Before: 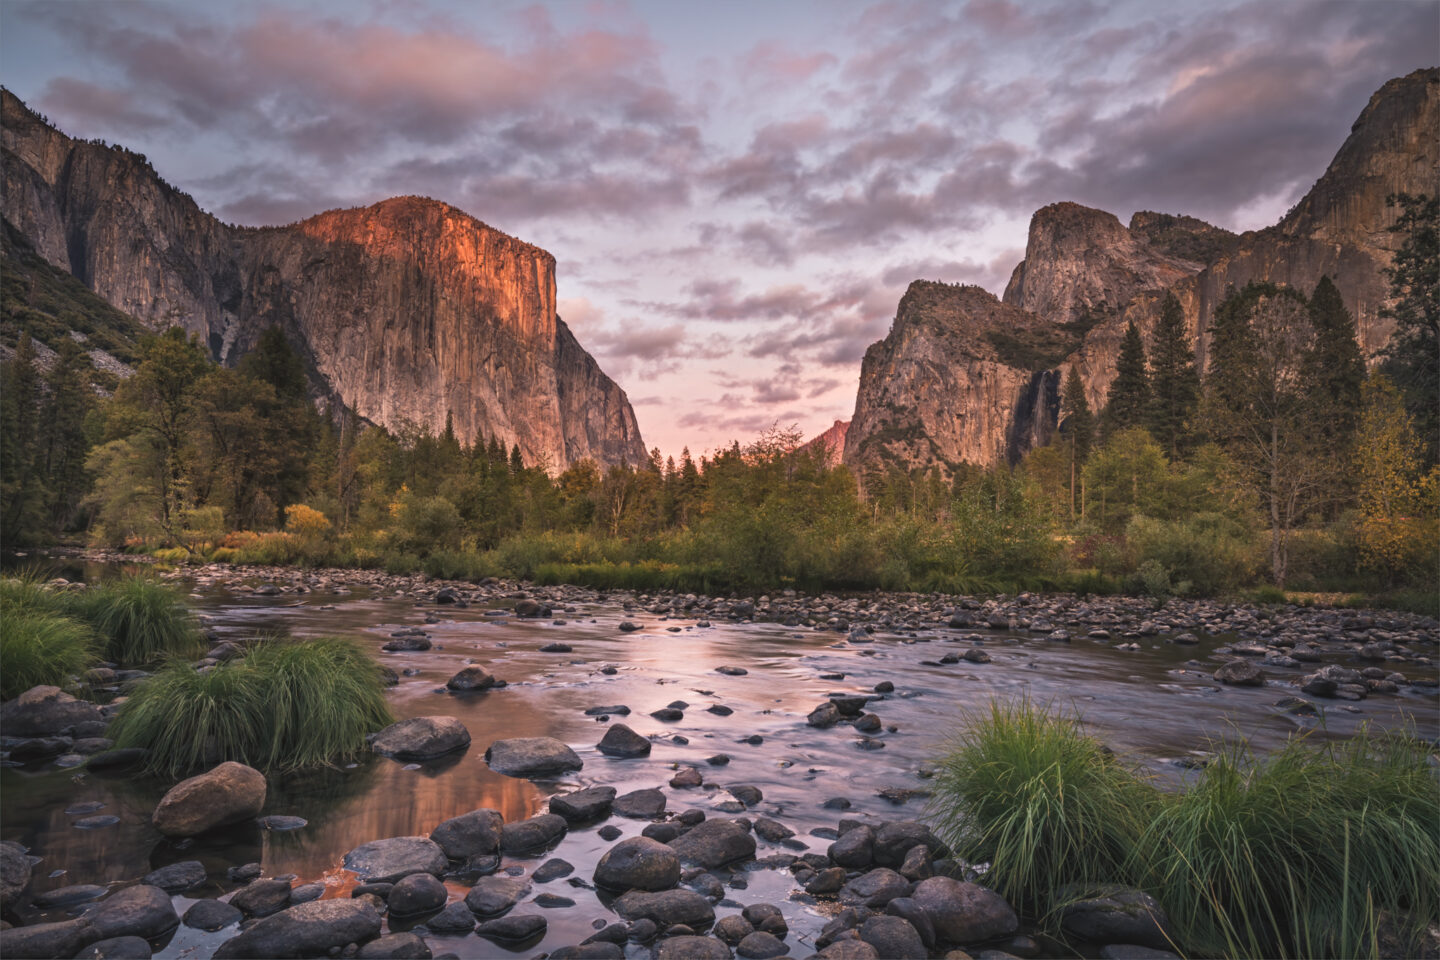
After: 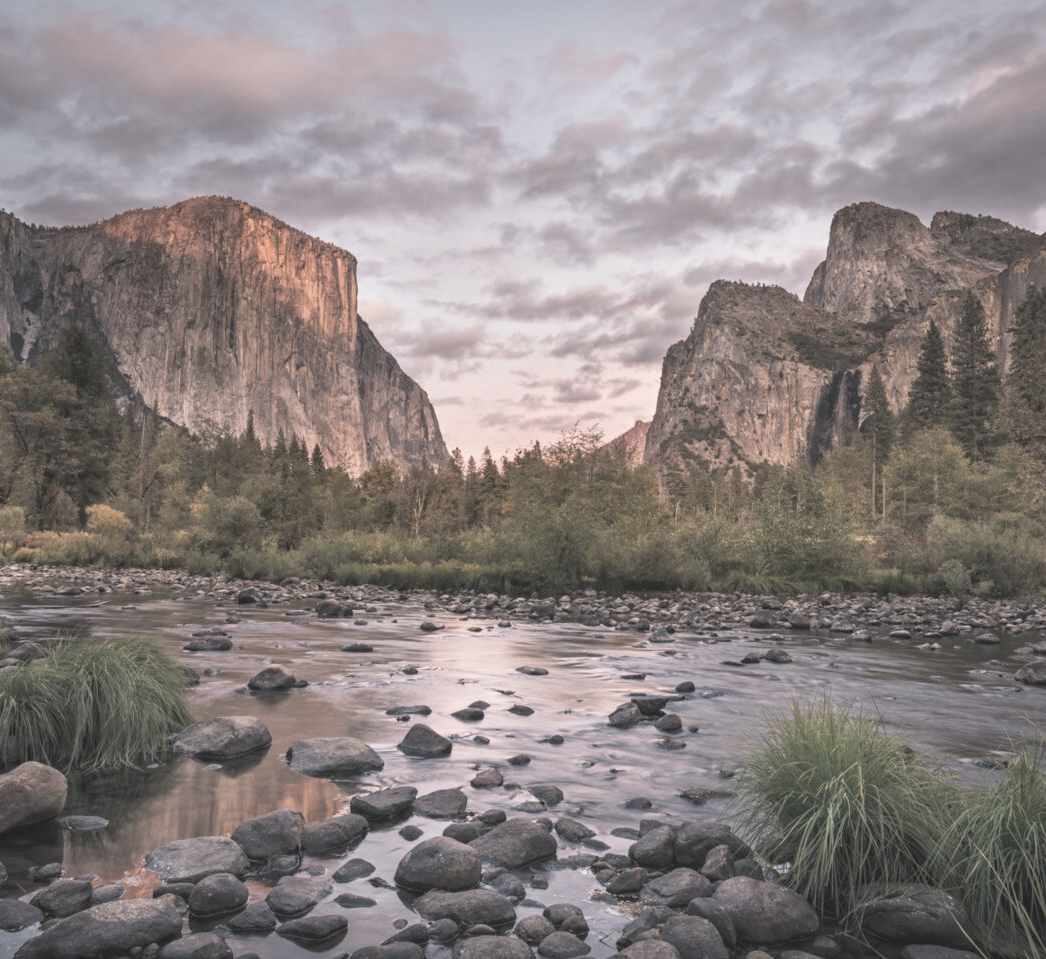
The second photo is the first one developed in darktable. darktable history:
crop: left 13.889%, top 0%, right 13.436%
contrast brightness saturation: brightness 0.188, saturation -0.514
